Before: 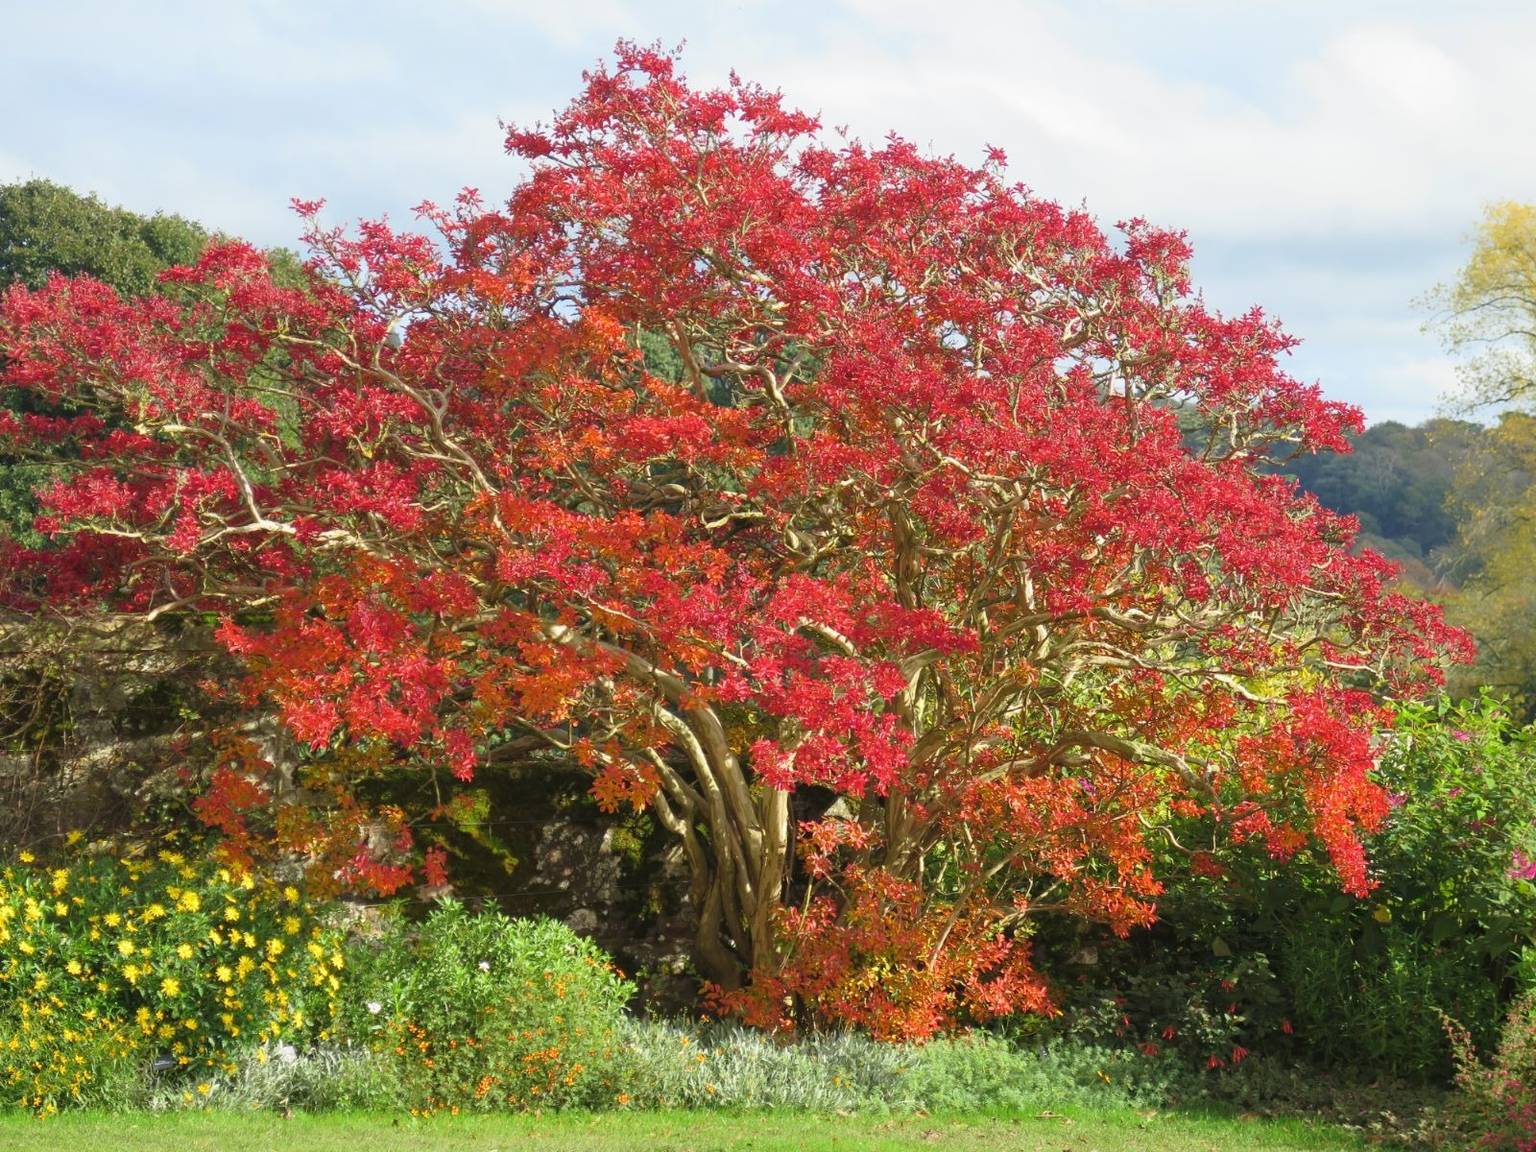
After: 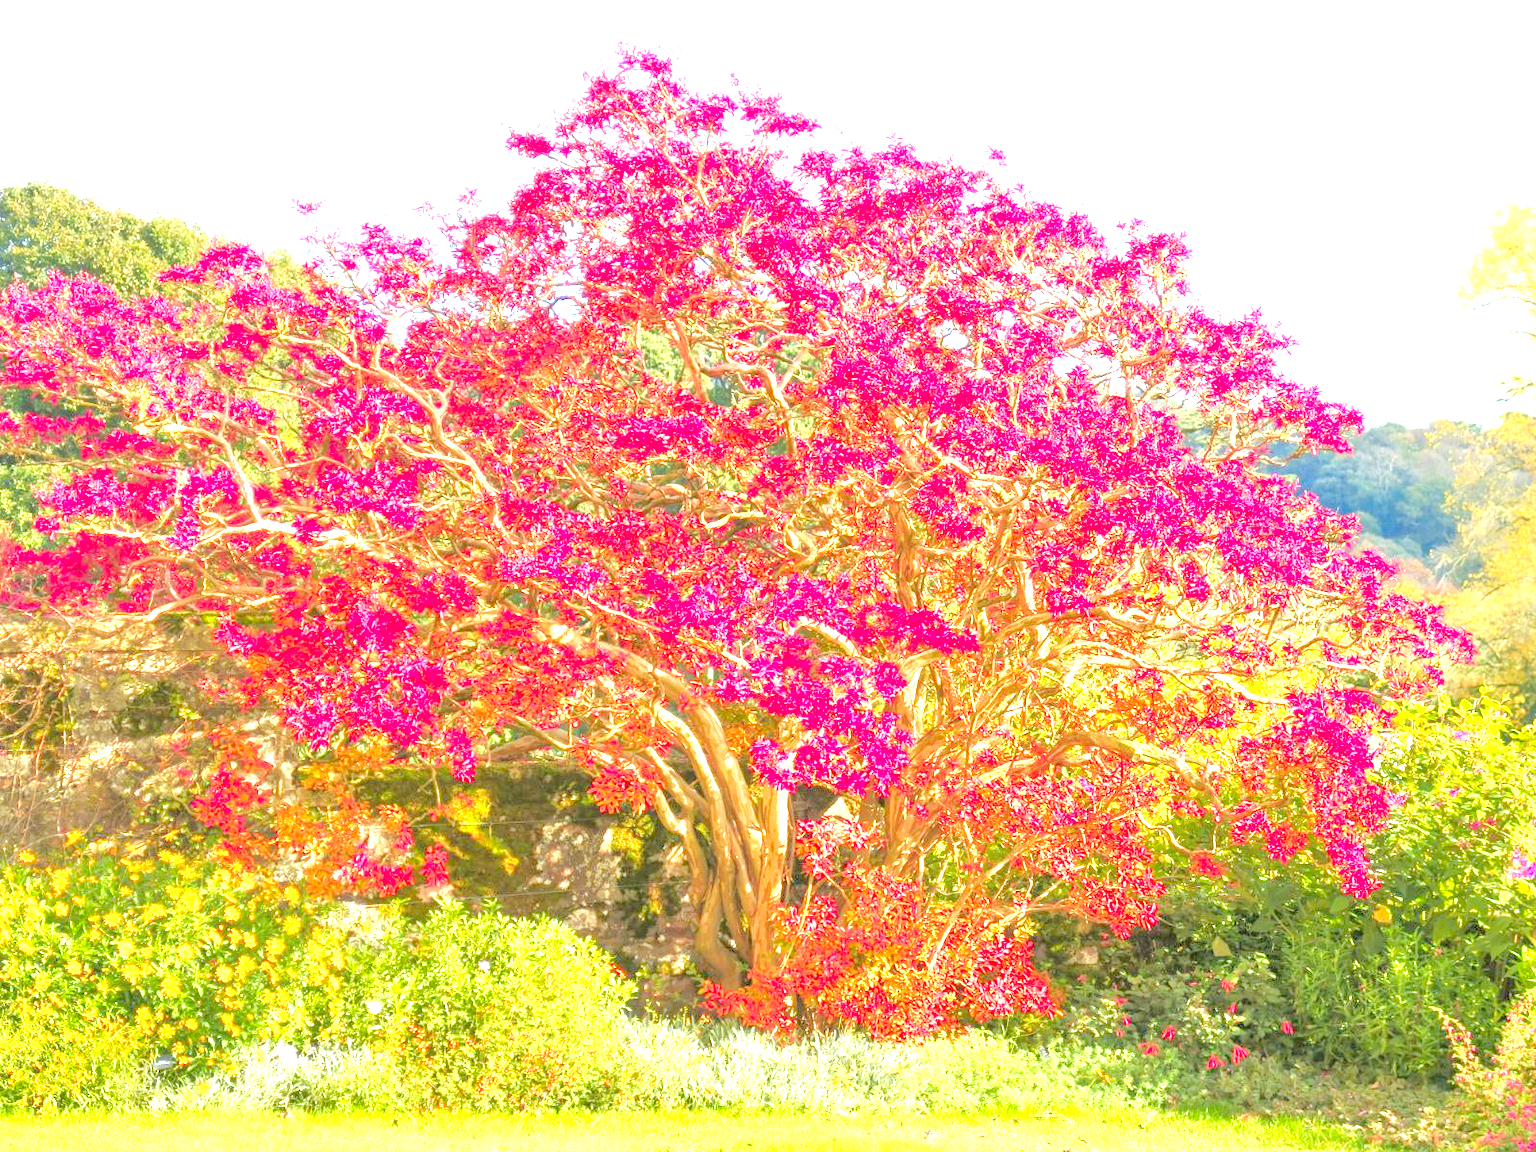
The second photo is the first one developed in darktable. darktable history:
exposure: black level correction 0, exposure 1.103 EV, compensate exposure bias true, compensate highlight preservation false
tone equalizer: -7 EV 0.152 EV, -6 EV 0.592 EV, -5 EV 1.16 EV, -4 EV 1.35 EV, -3 EV 1.14 EV, -2 EV 0.6 EV, -1 EV 0.148 EV
color zones: curves: ch1 [(0.235, 0.558) (0.75, 0.5)]; ch2 [(0.25, 0.462) (0.749, 0.457)]
levels: white 99.92%, levels [0.008, 0.318, 0.836]
local contrast: detail 160%
